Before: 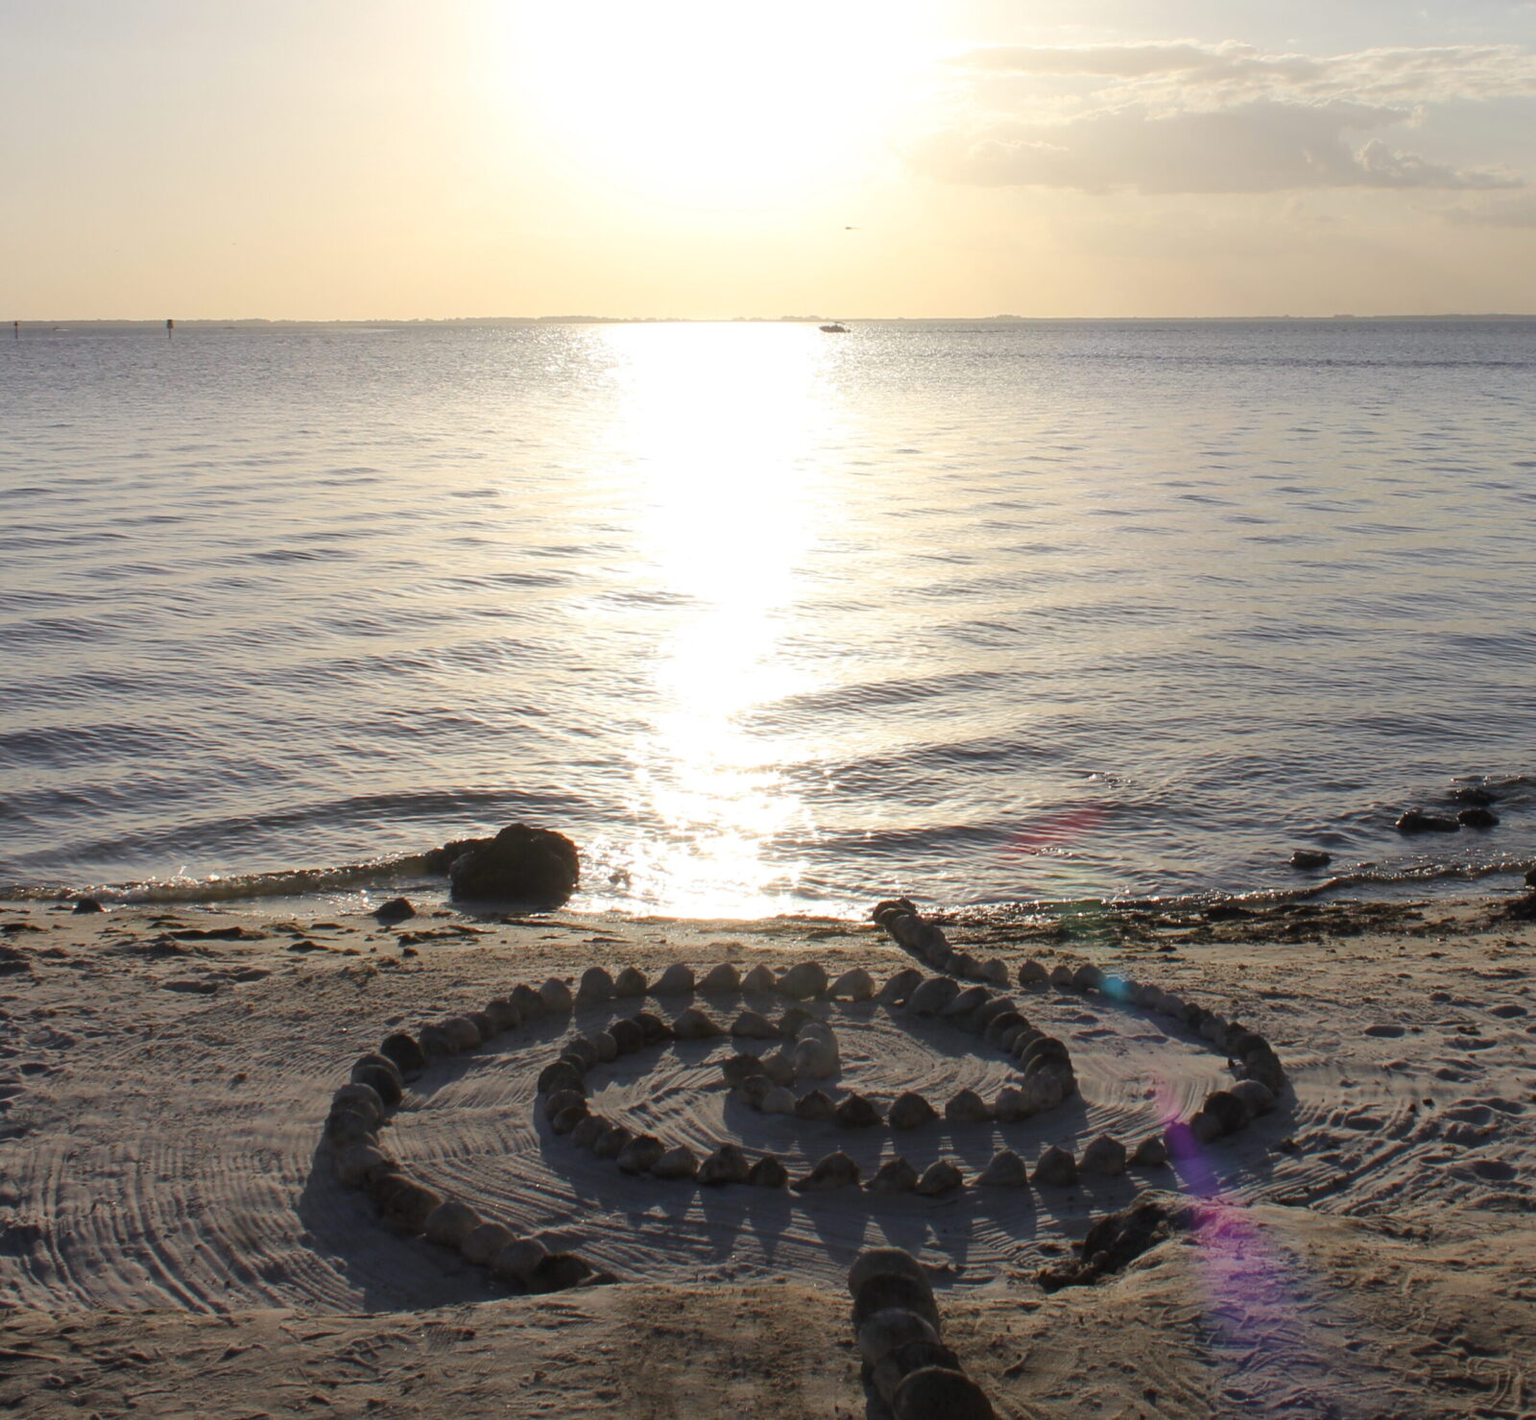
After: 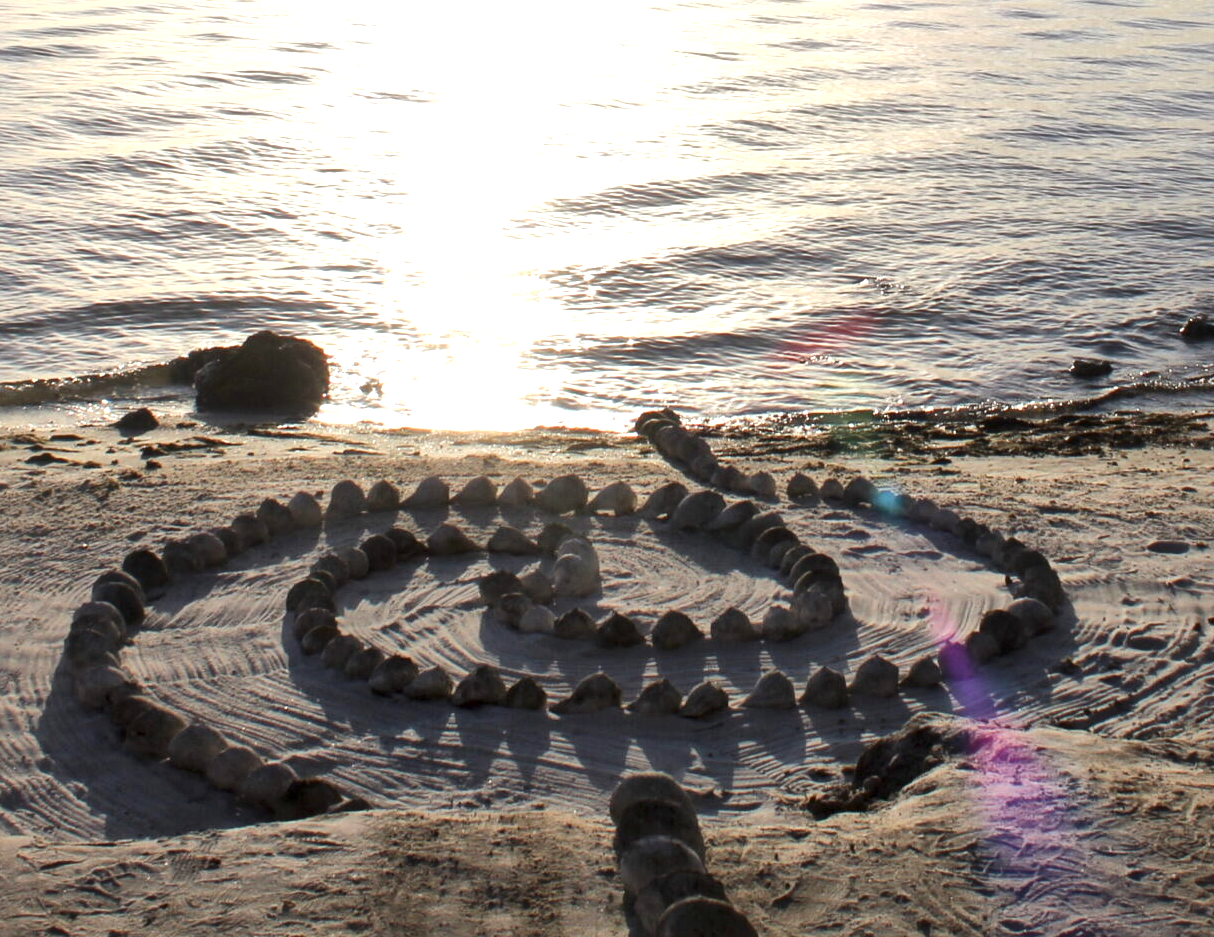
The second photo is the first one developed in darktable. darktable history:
exposure: black level correction 0, exposure 0.698 EV, compensate highlight preservation false
crop and rotate: left 17.179%, top 35.643%, right 6.938%, bottom 0.963%
local contrast: mode bilateral grid, contrast 21, coarseness 50, detail 171%, midtone range 0.2
